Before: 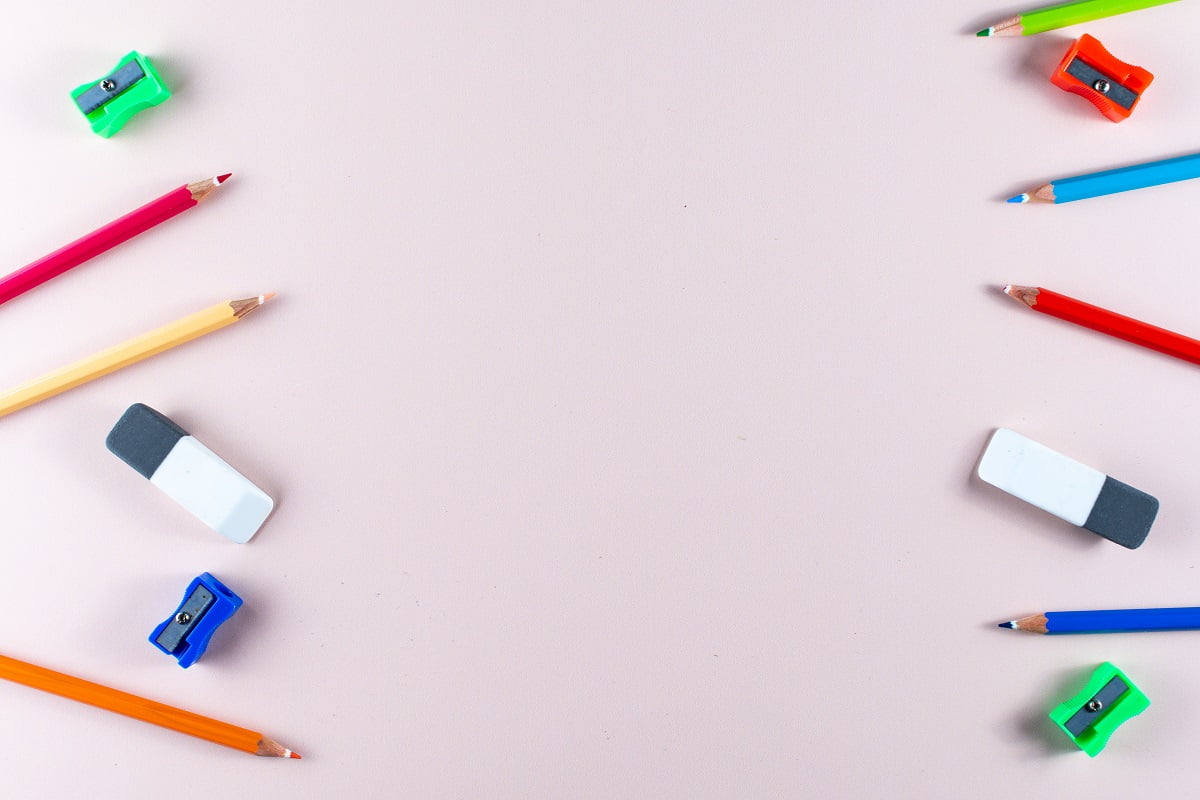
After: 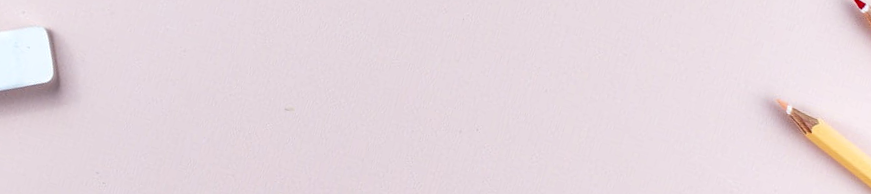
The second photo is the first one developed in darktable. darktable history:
crop and rotate: angle 16.12°, top 30.835%, bottom 35.653%
exposure: black level correction 0.009, compensate highlight preservation false
local contrast: on, module defaults
